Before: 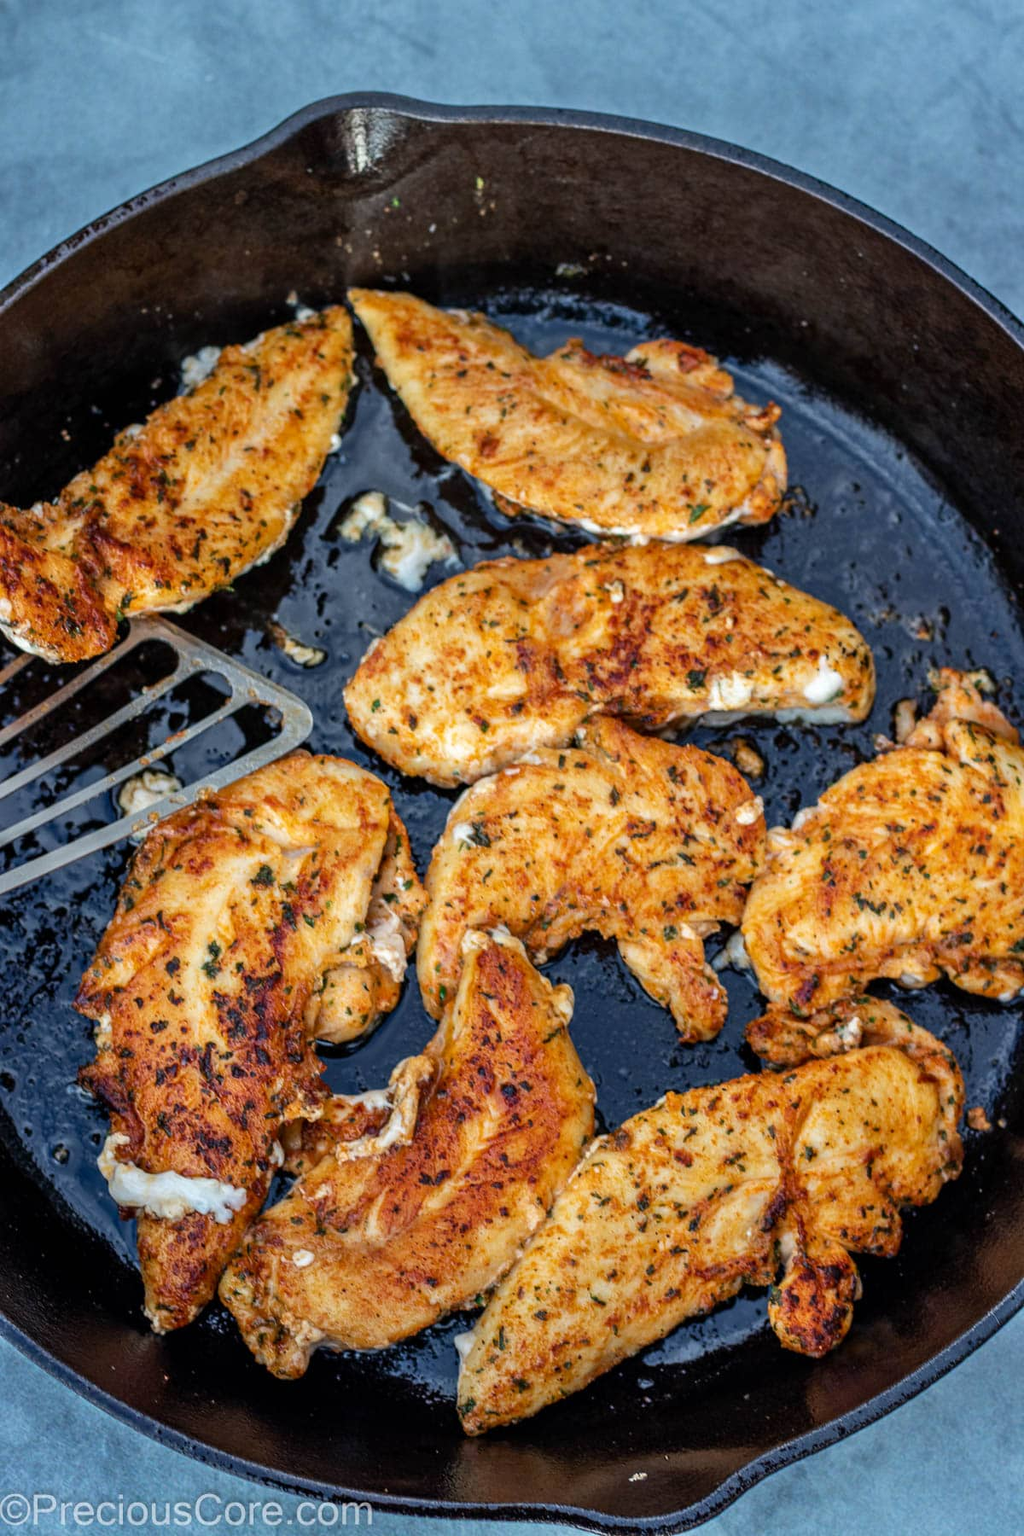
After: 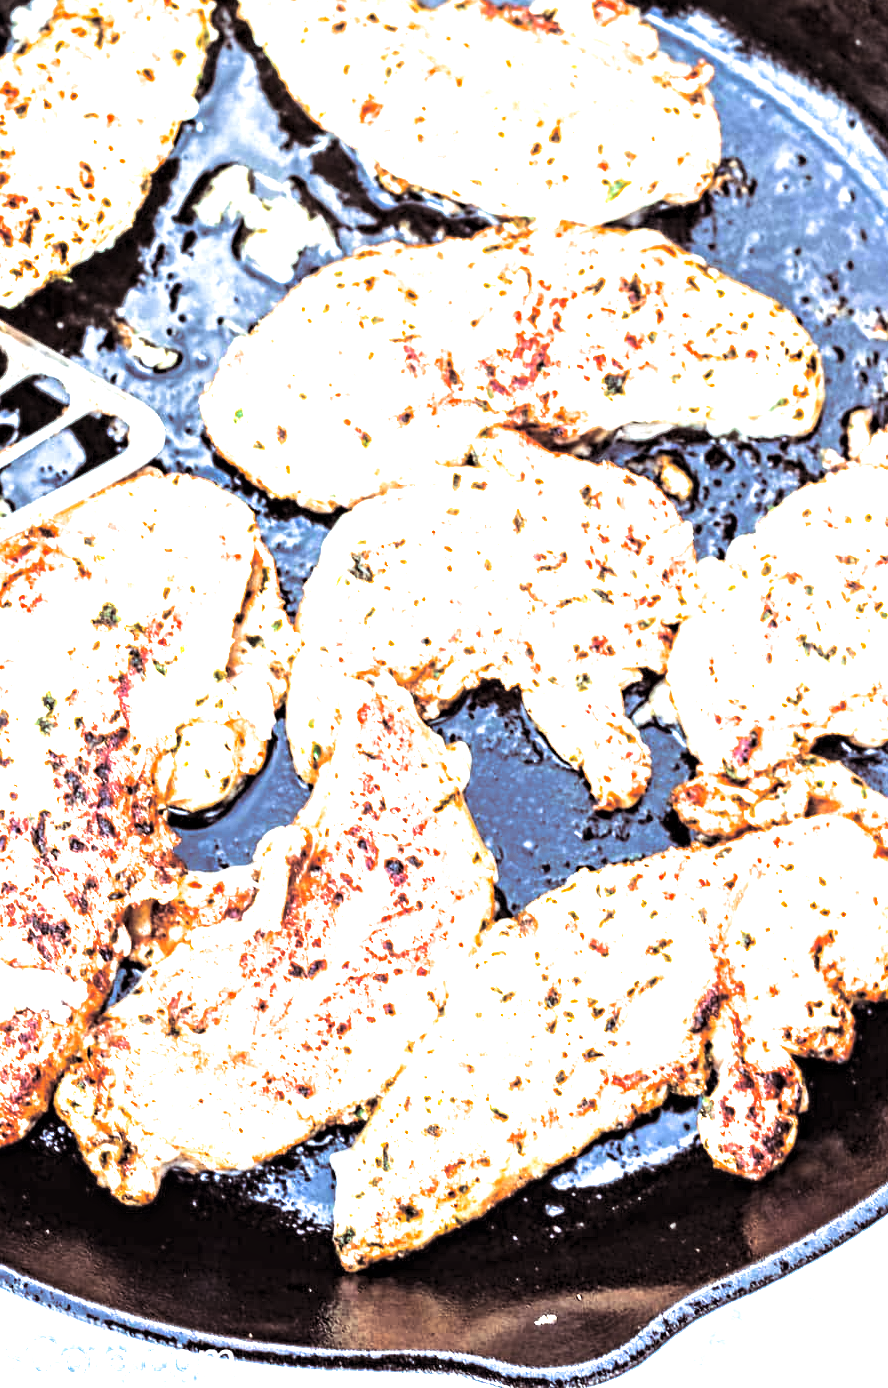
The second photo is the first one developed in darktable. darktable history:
crop: left 16.871%, top 22.857%, right 9.116%
contrast equalizer: y [[0.5, 0.5, 0.501, 0.63, 0.504, 0.5], [0.5 ×6], [0.5 ×6], [0 ×6], [0 ×6]]
split-toning: shadows › saturation 0.24, highlights › hue 54°, highlights › saturation 0.24
tone equalizer: -8 EV -1.08 EV, -7 EV -1.01 EV, -6 EV -0.867 EV, -5 EV -0.578 EV, -3 EV 0.578 EV, -2 EV 0.867 EV, -1 EV 1.01 EV, +0 EV 1.08 EV, edges refinement/feathering 500, mask exposure compensation -1.57 EV, preserve details no
exposure: black level correction 0, exposure 1.75 EV, compensate exposure bias true, compensate highlight preservation false
contrast brightness saturation: brightness 0.13
